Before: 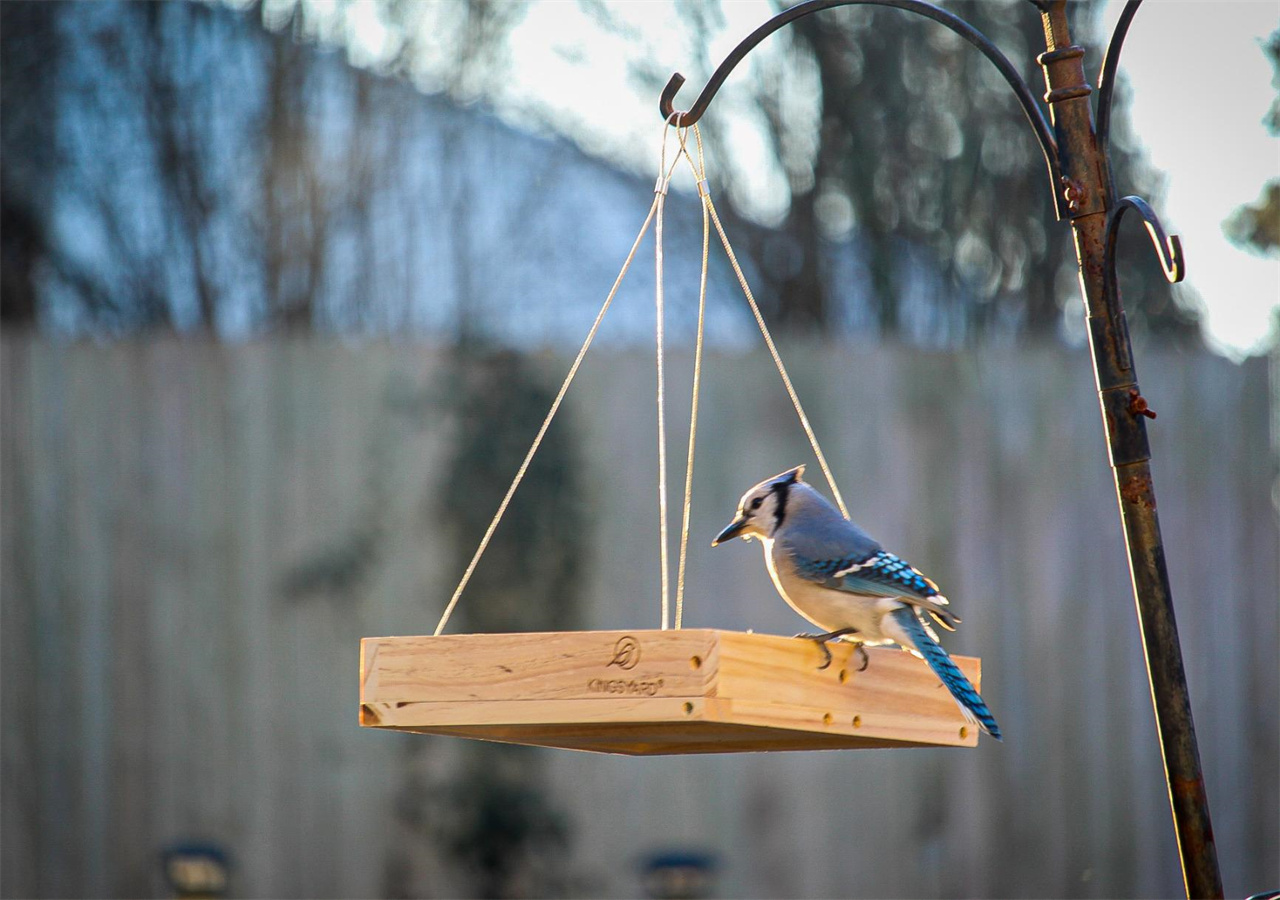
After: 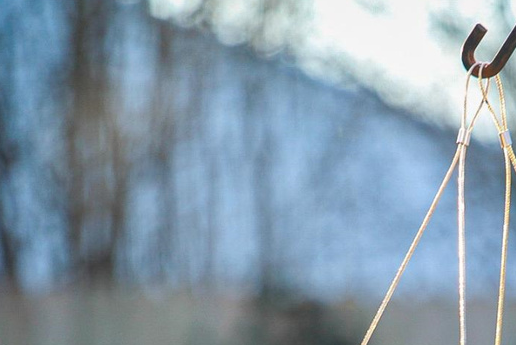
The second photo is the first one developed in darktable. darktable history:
crop: left 15.508%, top 5.446%, right 44.177%, bottom 56.121%
